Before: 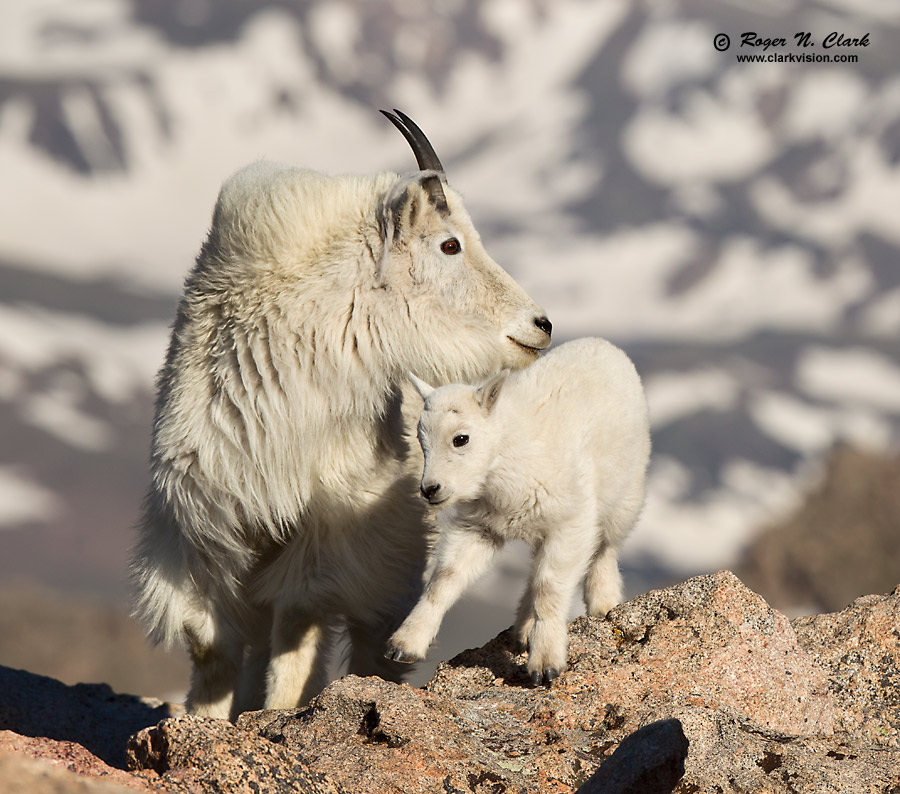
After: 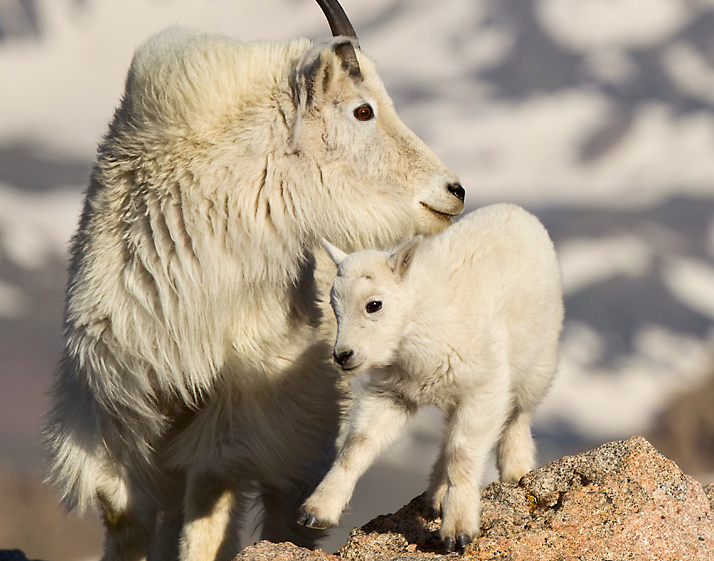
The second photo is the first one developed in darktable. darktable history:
color balance: output saturation 120%
crop: left 9.712%, top 16.928%, right 10.845%, bottom 12.332%
